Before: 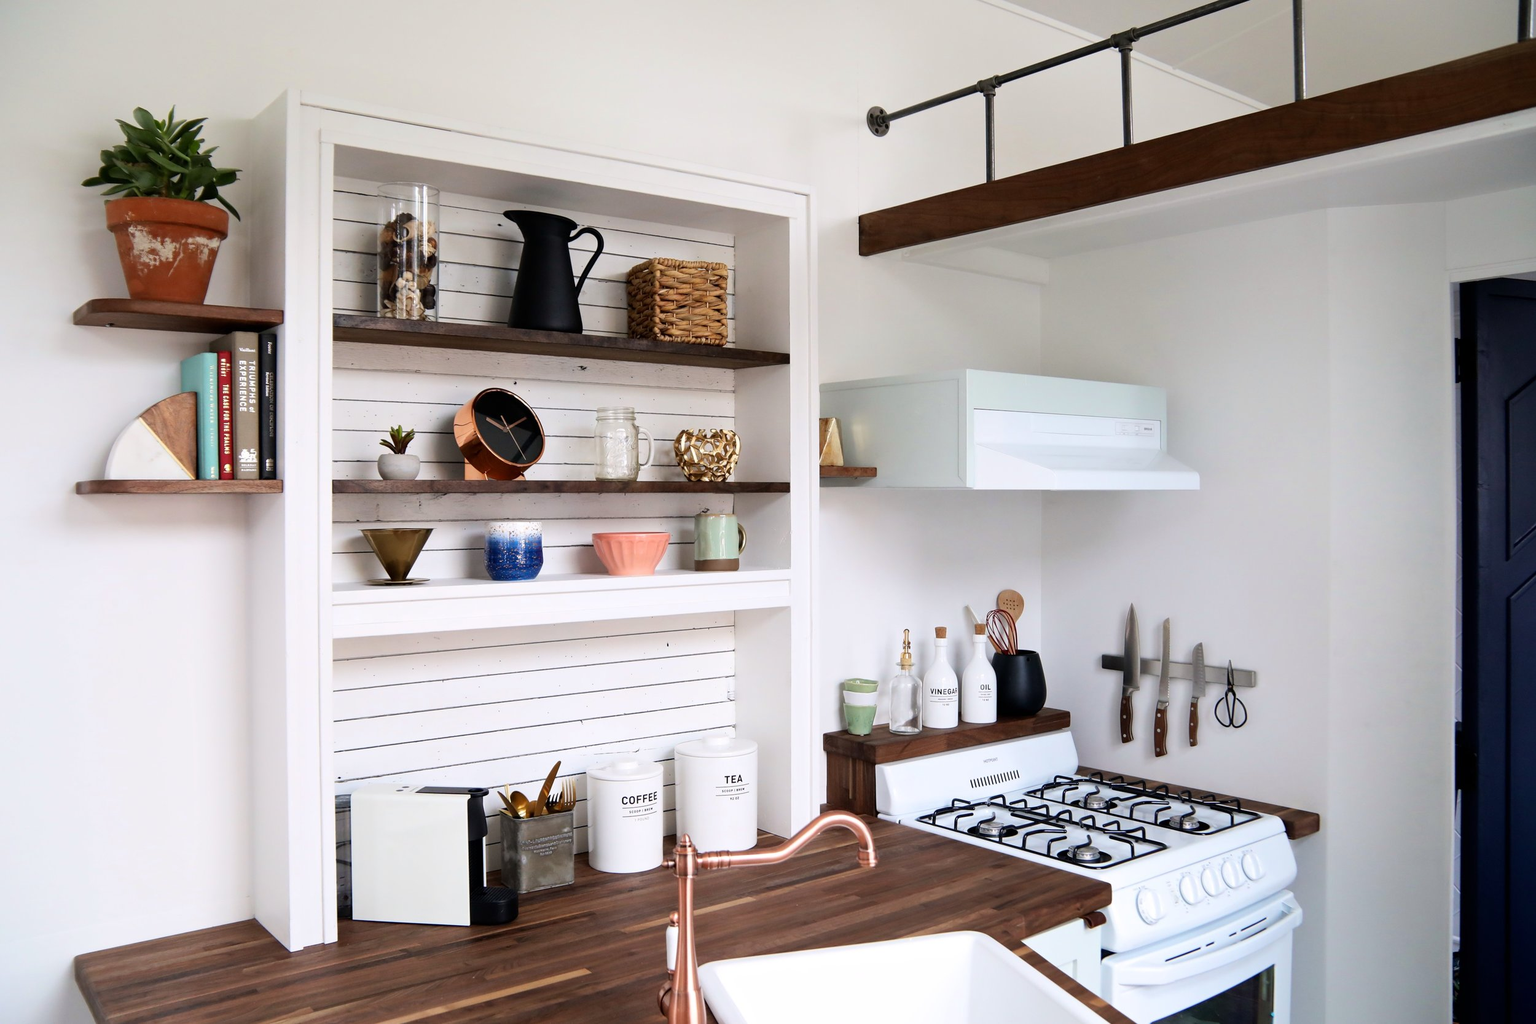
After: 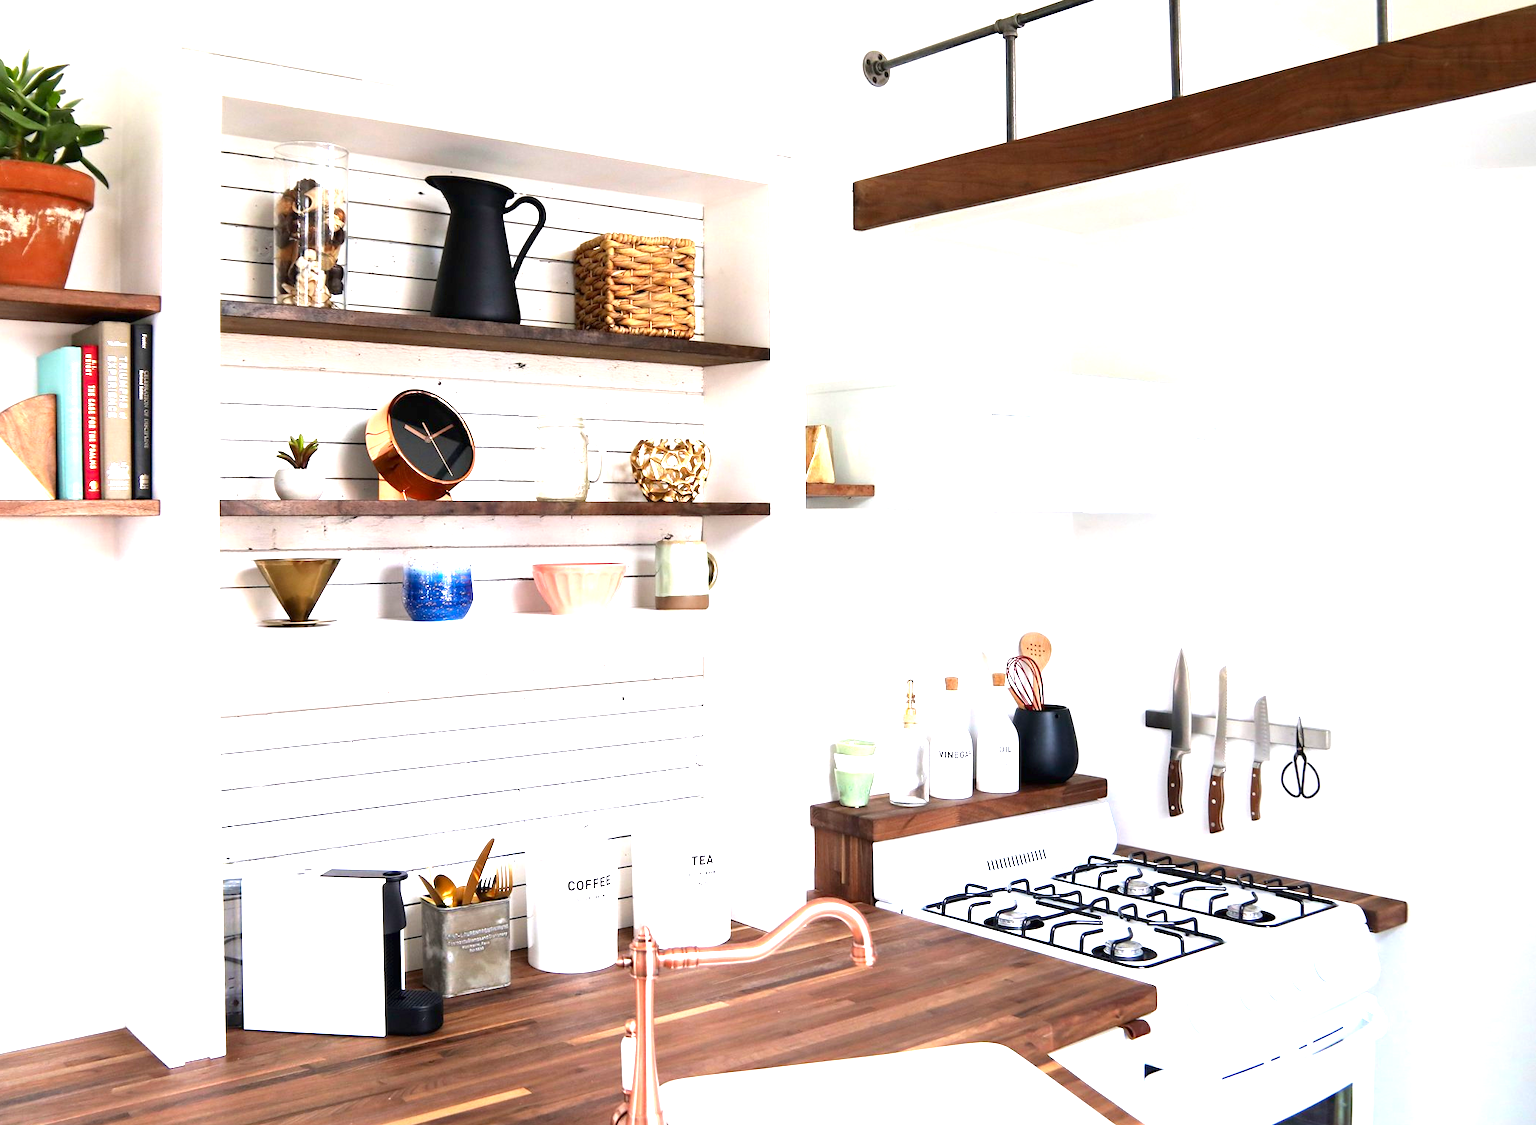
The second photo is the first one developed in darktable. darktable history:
color correction: highlights b* 0.056, saturation 1.12
crop: left 9.784%, top 6.335%, right 7.066%, bottom 2.356%
tone equalizer: edges refinement/feathering 500, mask exposure compensation -1.57 EV, preserve details no
exposure: black level correction 0, exposure 1.516 EV, compensate exposure bias true, compensate highlight preservation false
